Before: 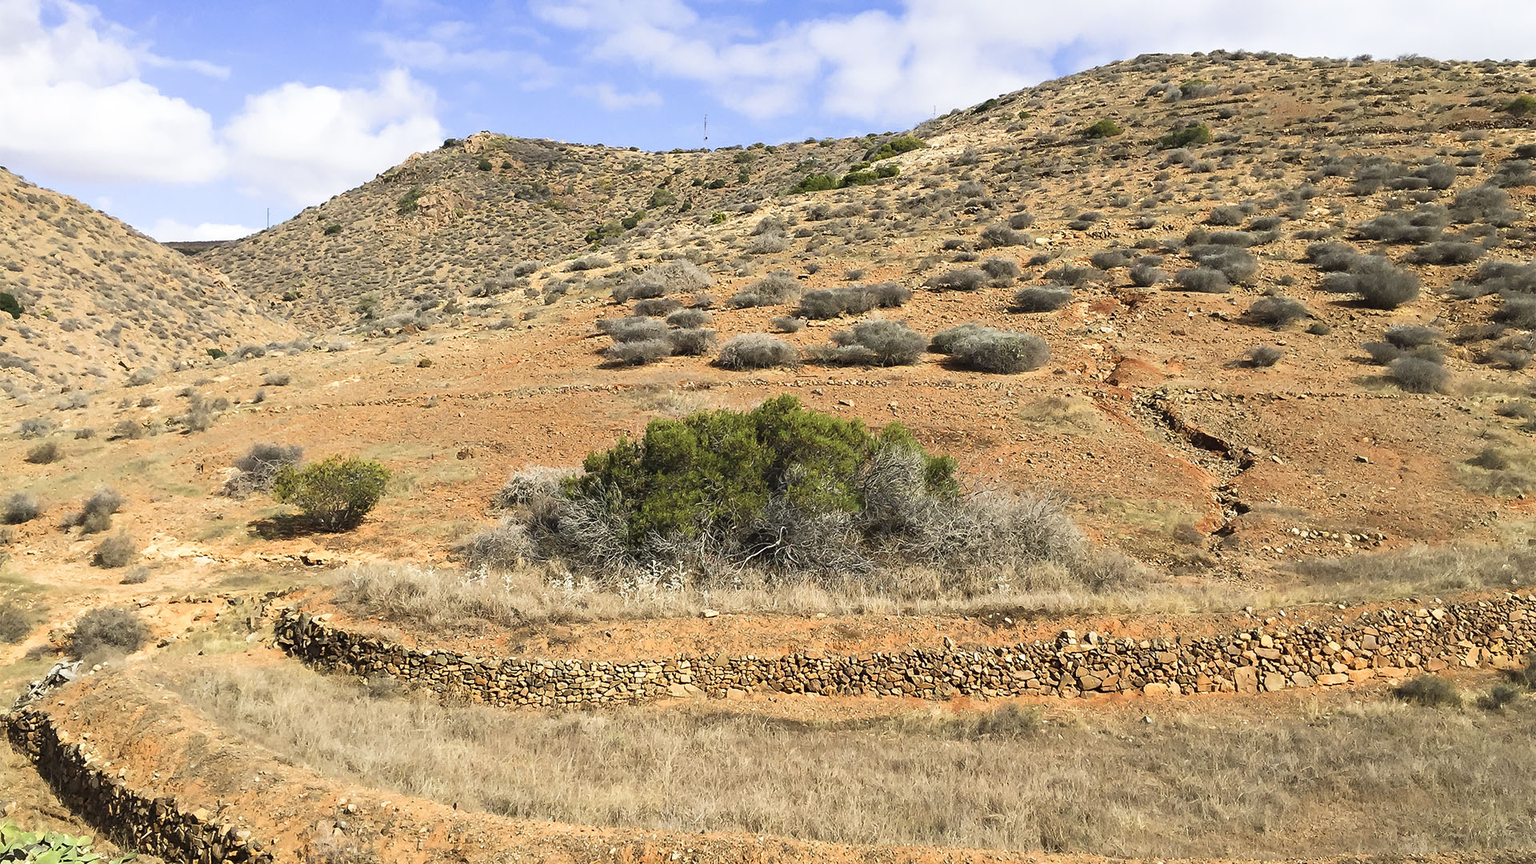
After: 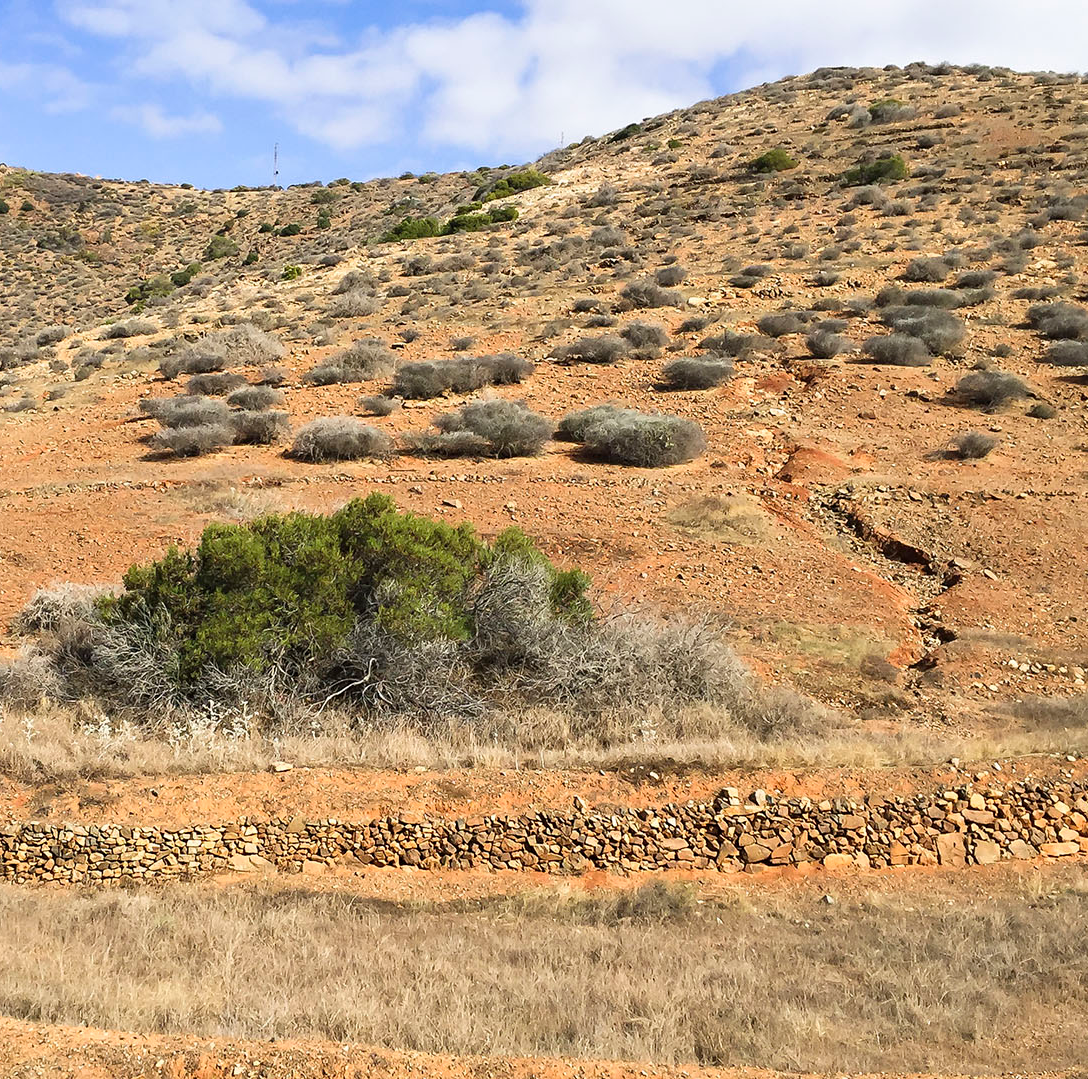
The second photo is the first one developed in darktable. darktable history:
crop: left 31.573%, top 0.024%, right 11.714%
